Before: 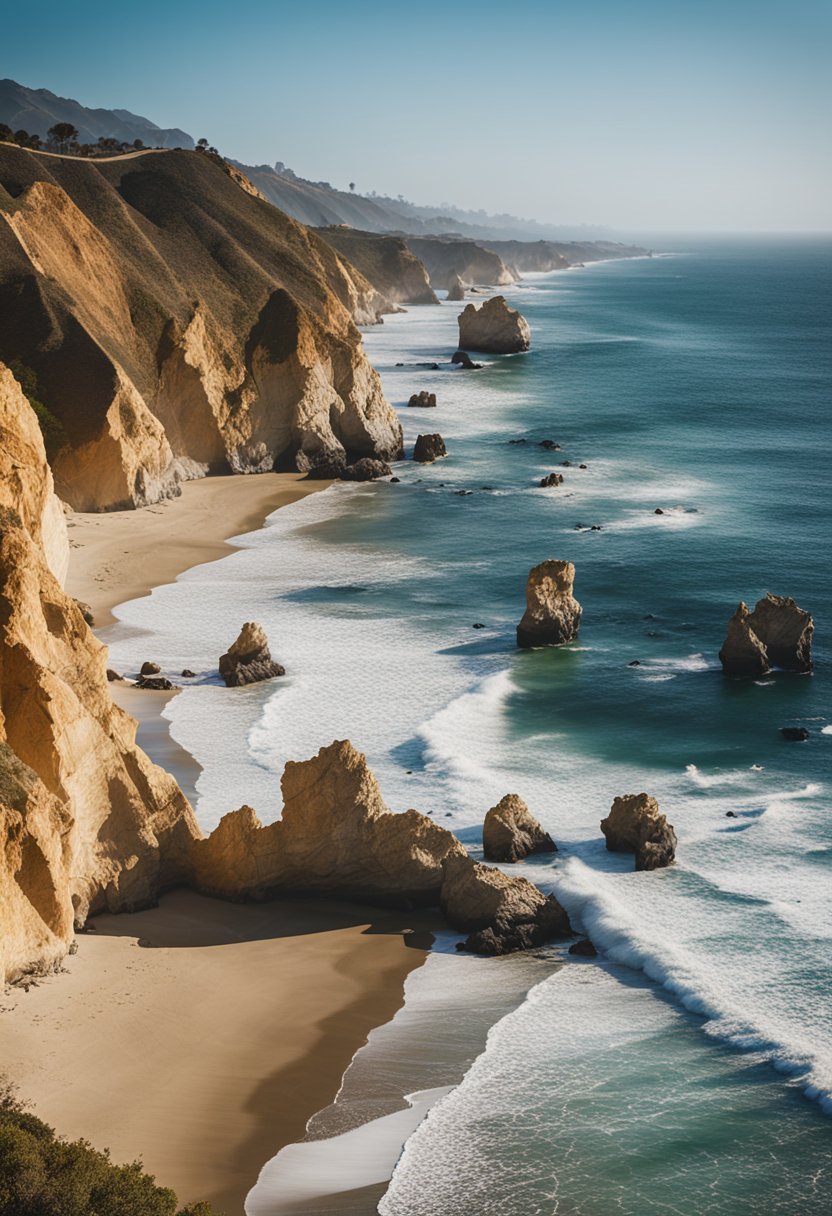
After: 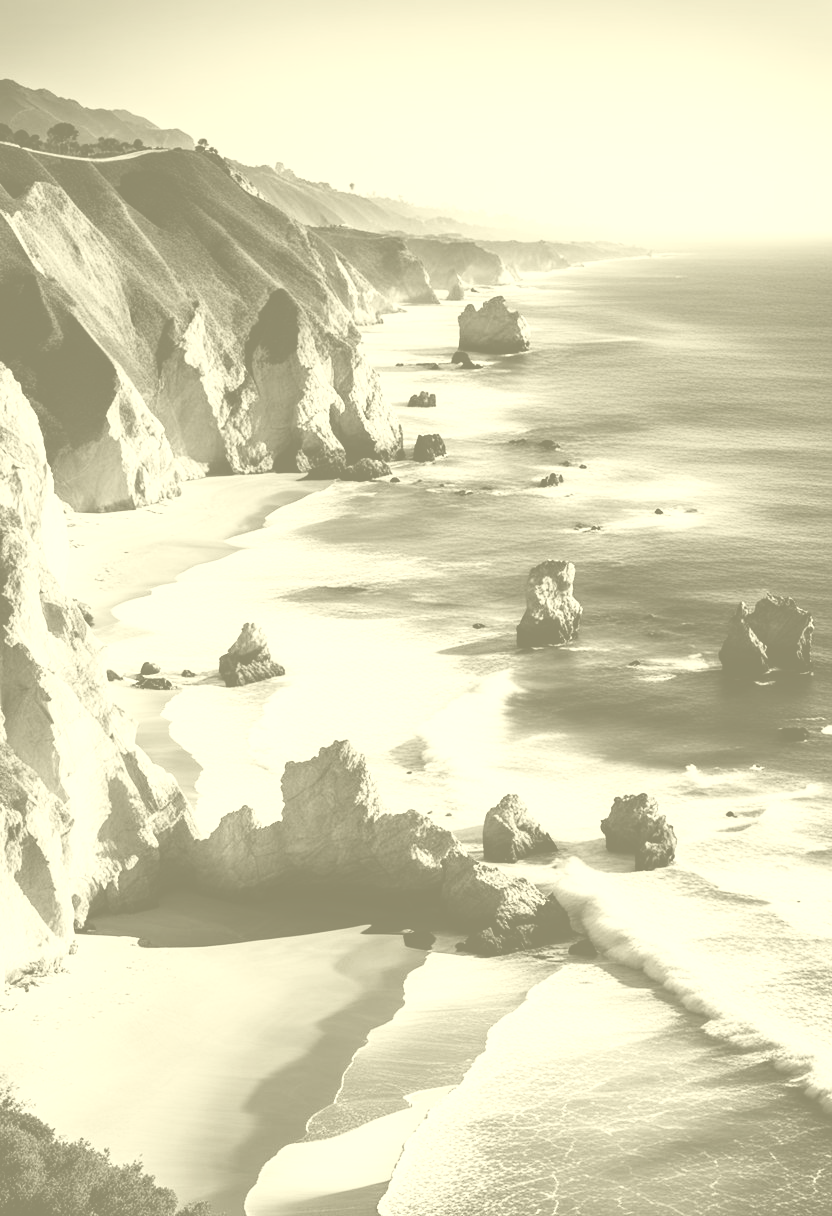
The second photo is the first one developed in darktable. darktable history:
filmic rgb: black relative exposure -5.42 EV, white relative exposure 2.85 EV, dynamic range scaling -37.73%, hardness 4, contrast 1.605, highlights saturation mix -0.93%
colorize: hue 43.2°, saturation 40%, version 1
contrast brightness saturation: contrast 0.2, brightness 0.16, saturation 0.22
velvia: strength 6%
exposure: compensate highlight preservation false
